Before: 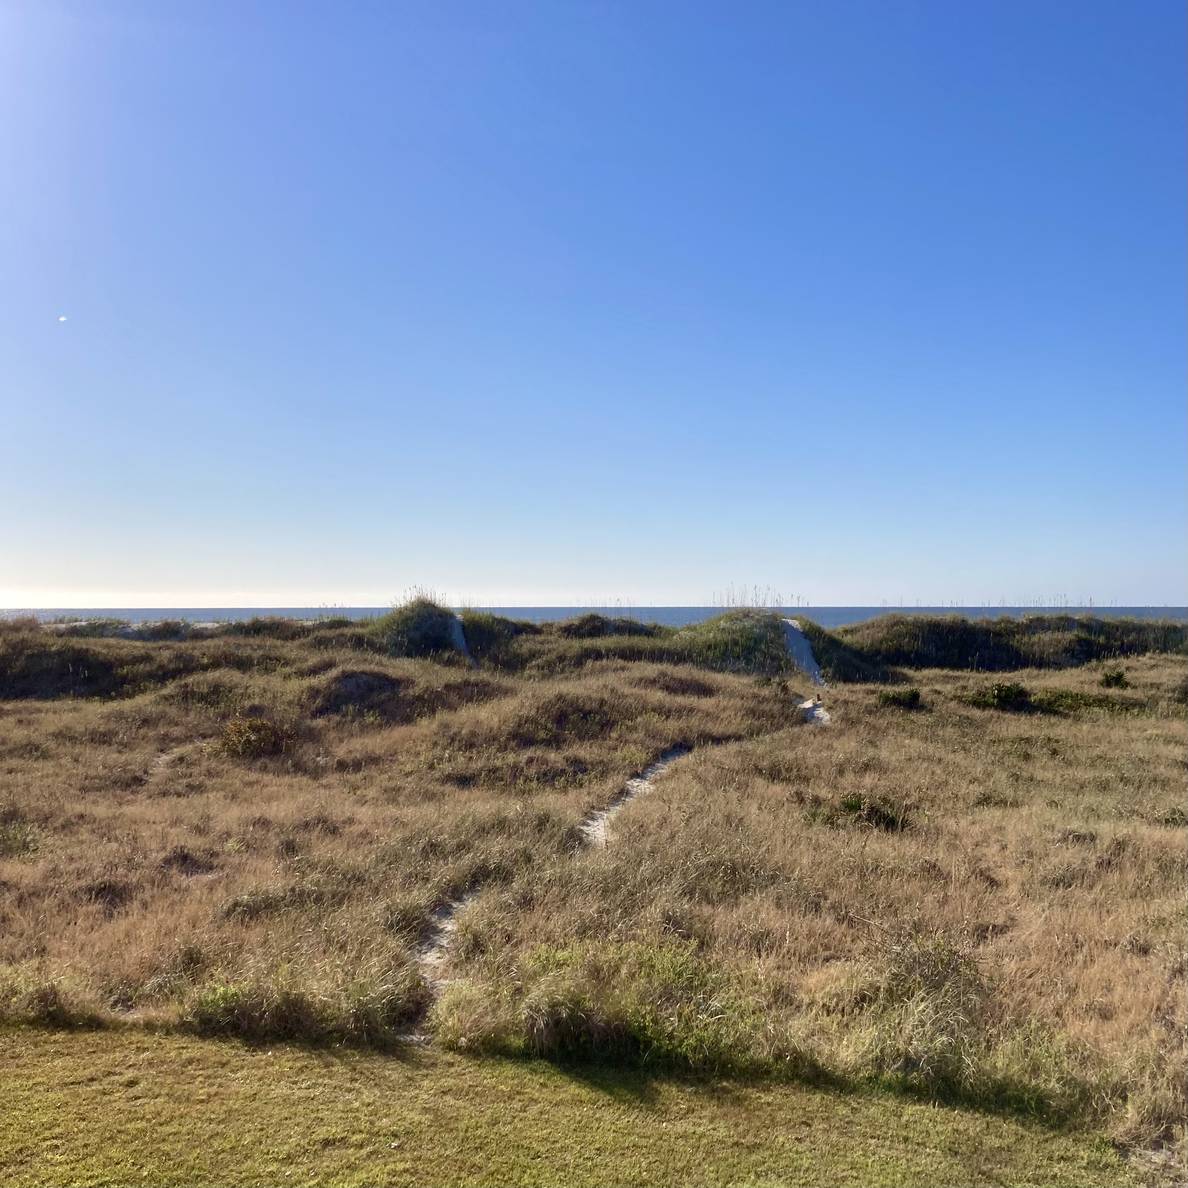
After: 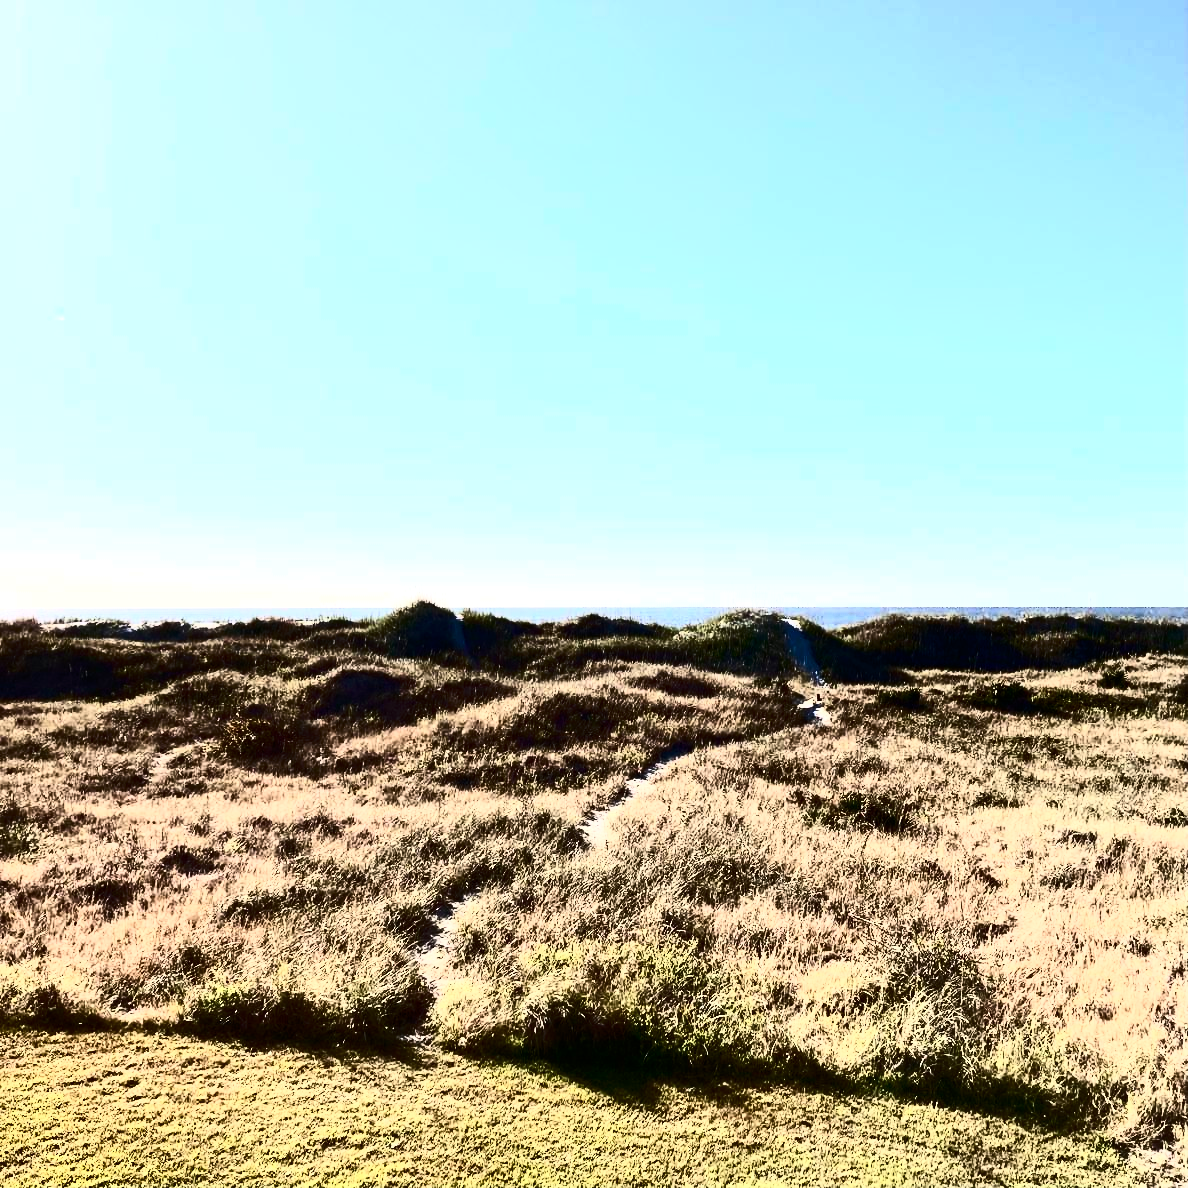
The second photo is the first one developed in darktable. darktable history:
contrast brightness saturation: contrast 0.93, brightness 0.2
tone equalizer: -8 EV -0.75 EV, -7 EV -0.7 EV, -6 EV -0.6 EV, -5 EV -0.4 EV, -3 EV 0.4 EV, -2 EV 0.6 EV, -1 EV 0.7 EV, +0 EV 0.75 EV, edges refinement/feathering 500, mask exposure compensation -1.57 EV, preserve details no
